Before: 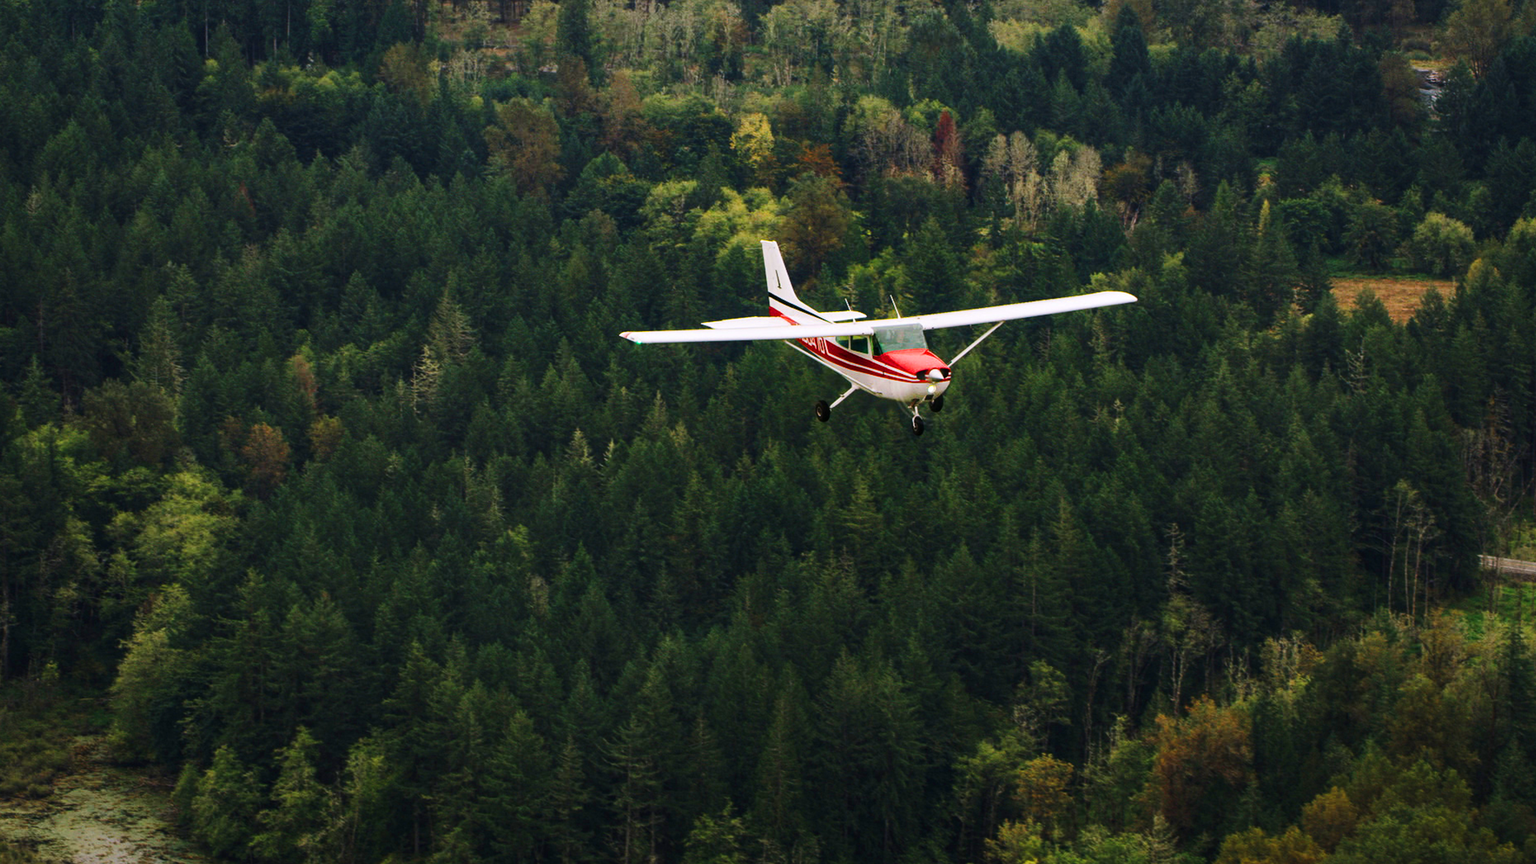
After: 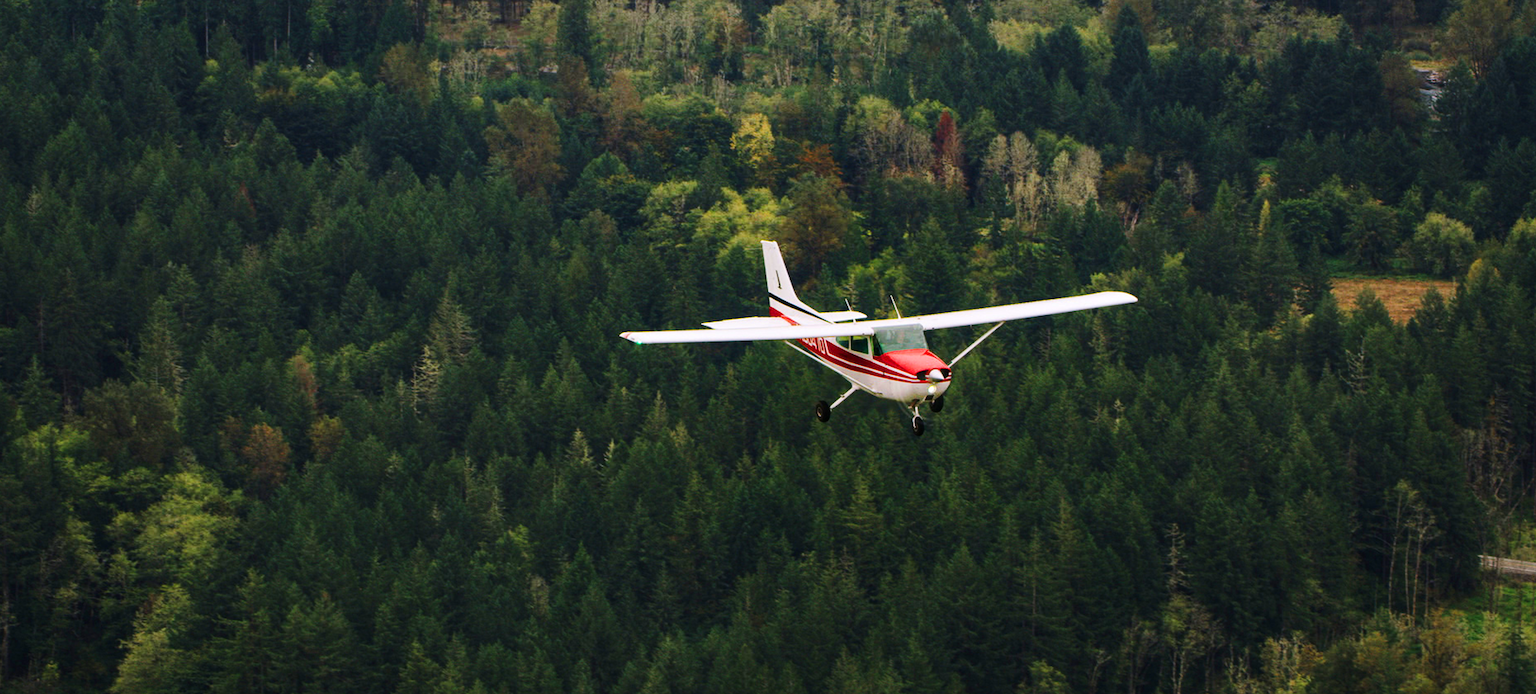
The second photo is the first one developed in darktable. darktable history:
white balance: red 1, blue 1
crop: bottom 19.644%
